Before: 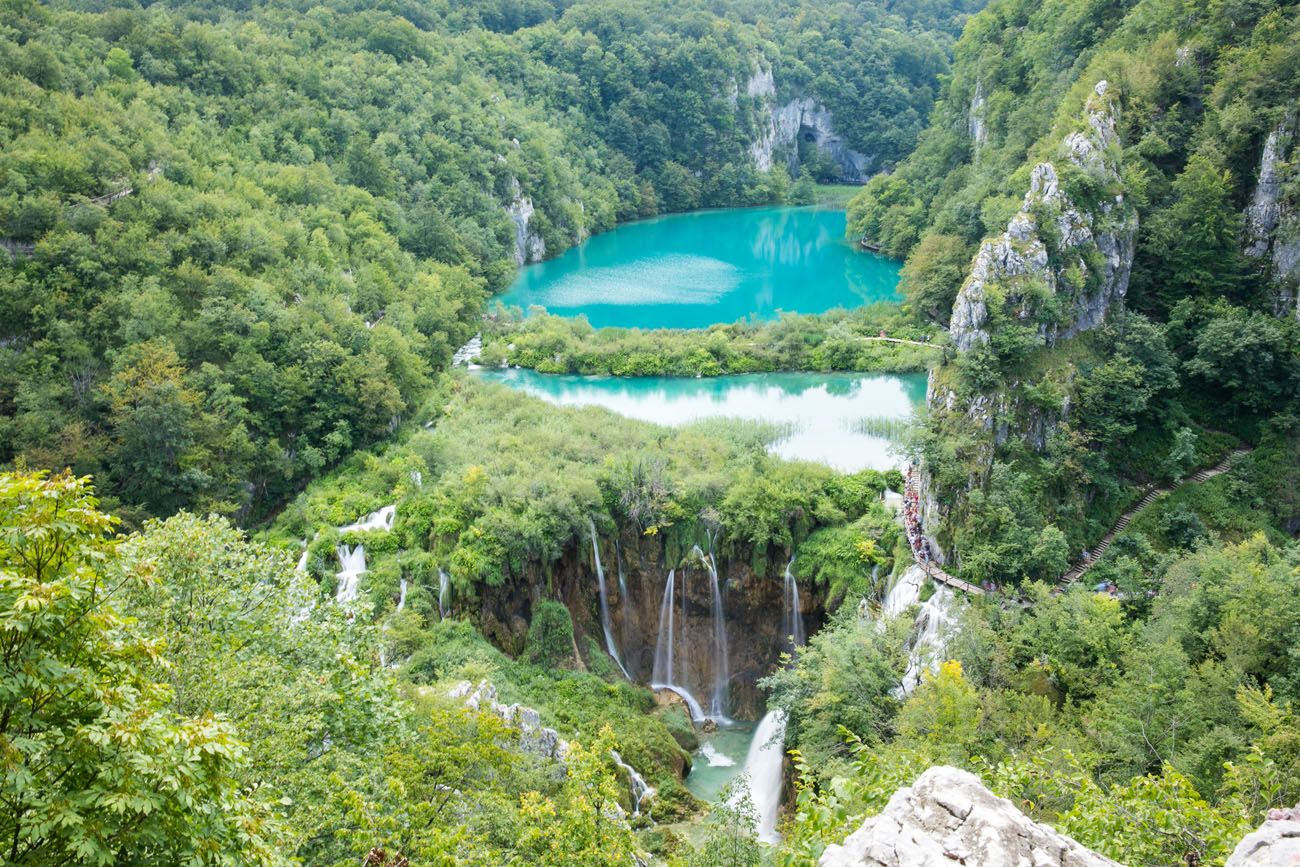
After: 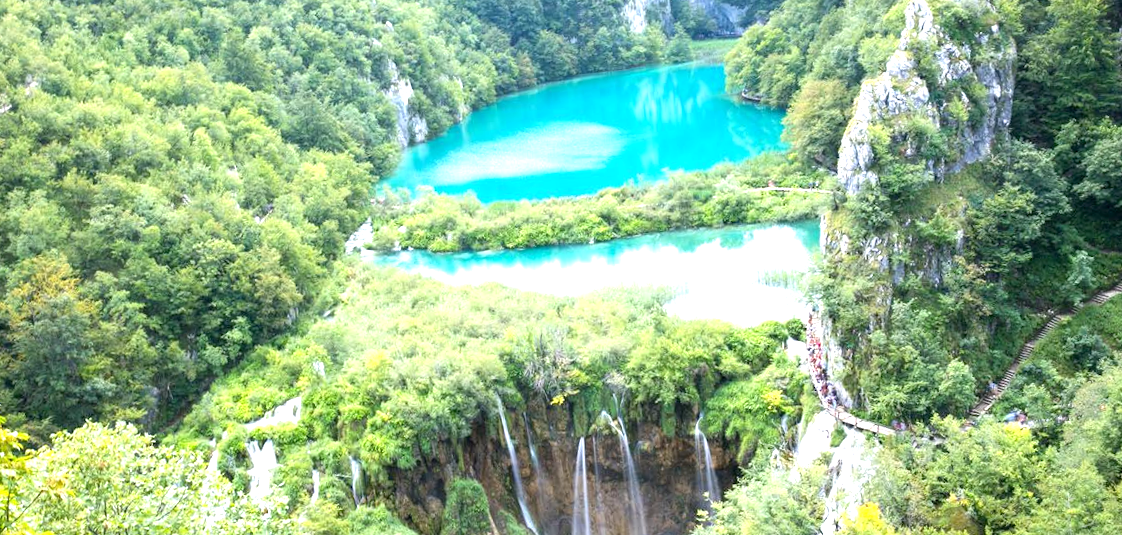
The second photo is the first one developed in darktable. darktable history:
crop: left 5.596%, top 10.314%, right 3.534%, bottom 19.395%
exposure: black level correction 0.001, exposure 0.955 EV, compensate exposure bias true, compensate highlight preservation false
rotate and perspective: rotation -5°, crop left 0.05, crop right 0.952, crop top 0.11, crop bottom 0.89
white balance: red 1.009, blue 1.027
